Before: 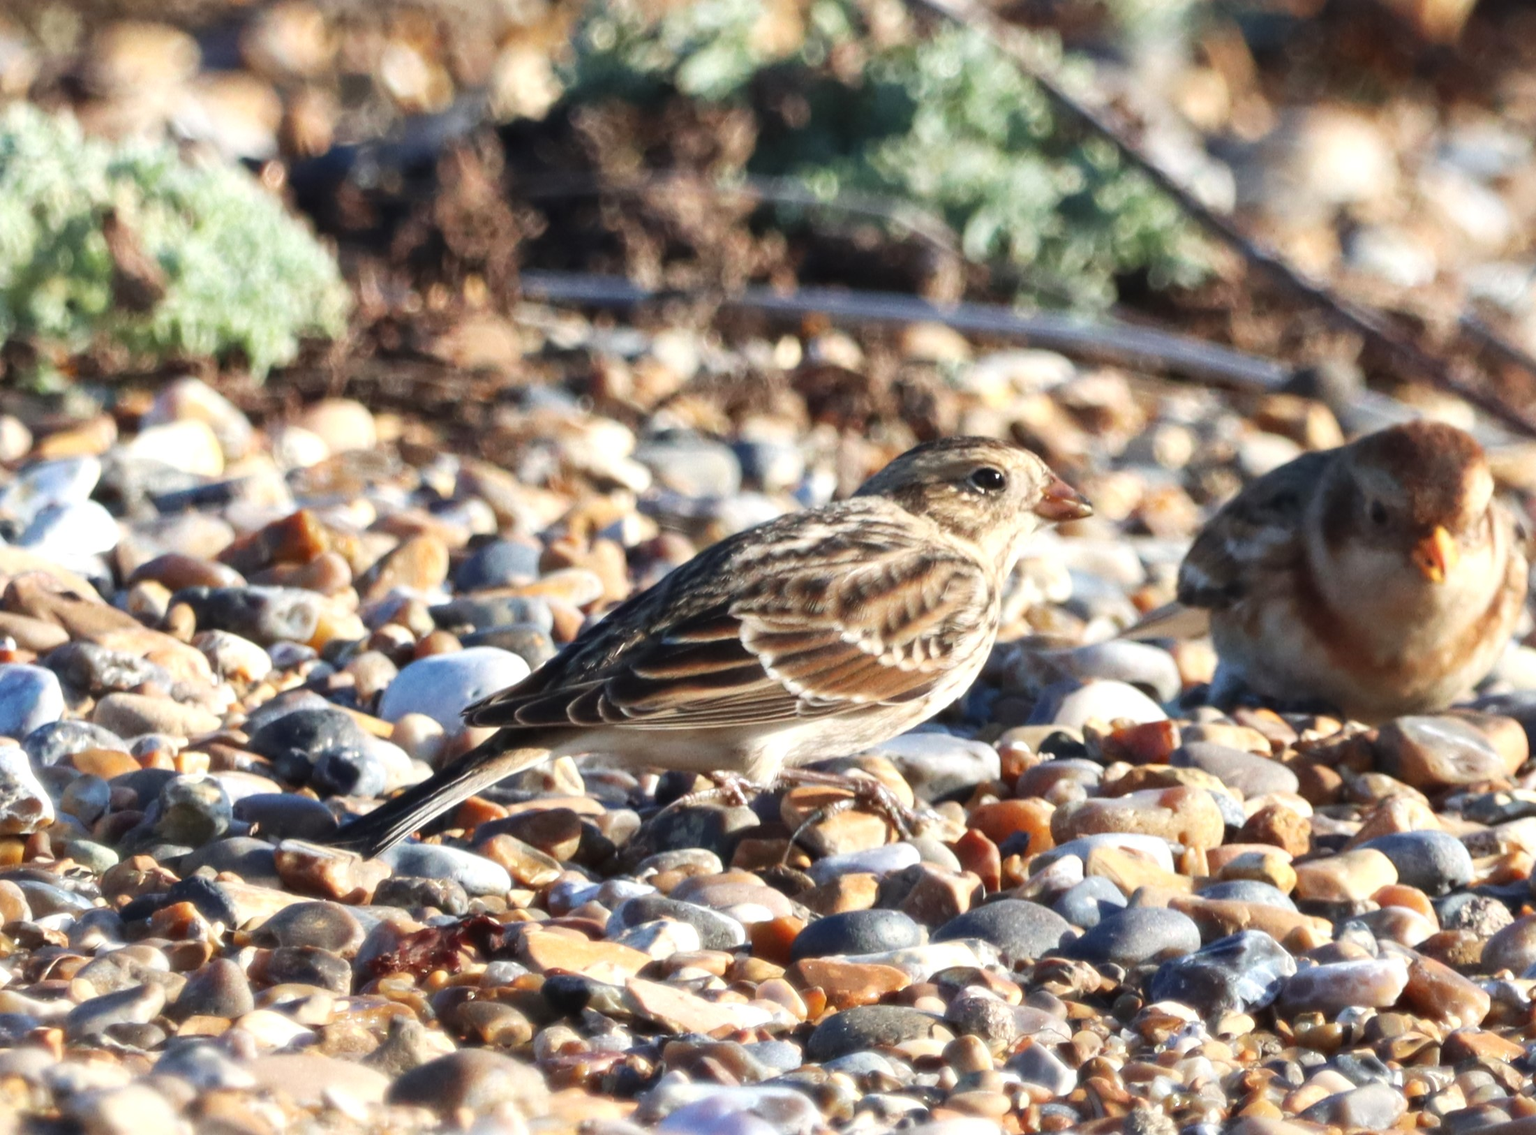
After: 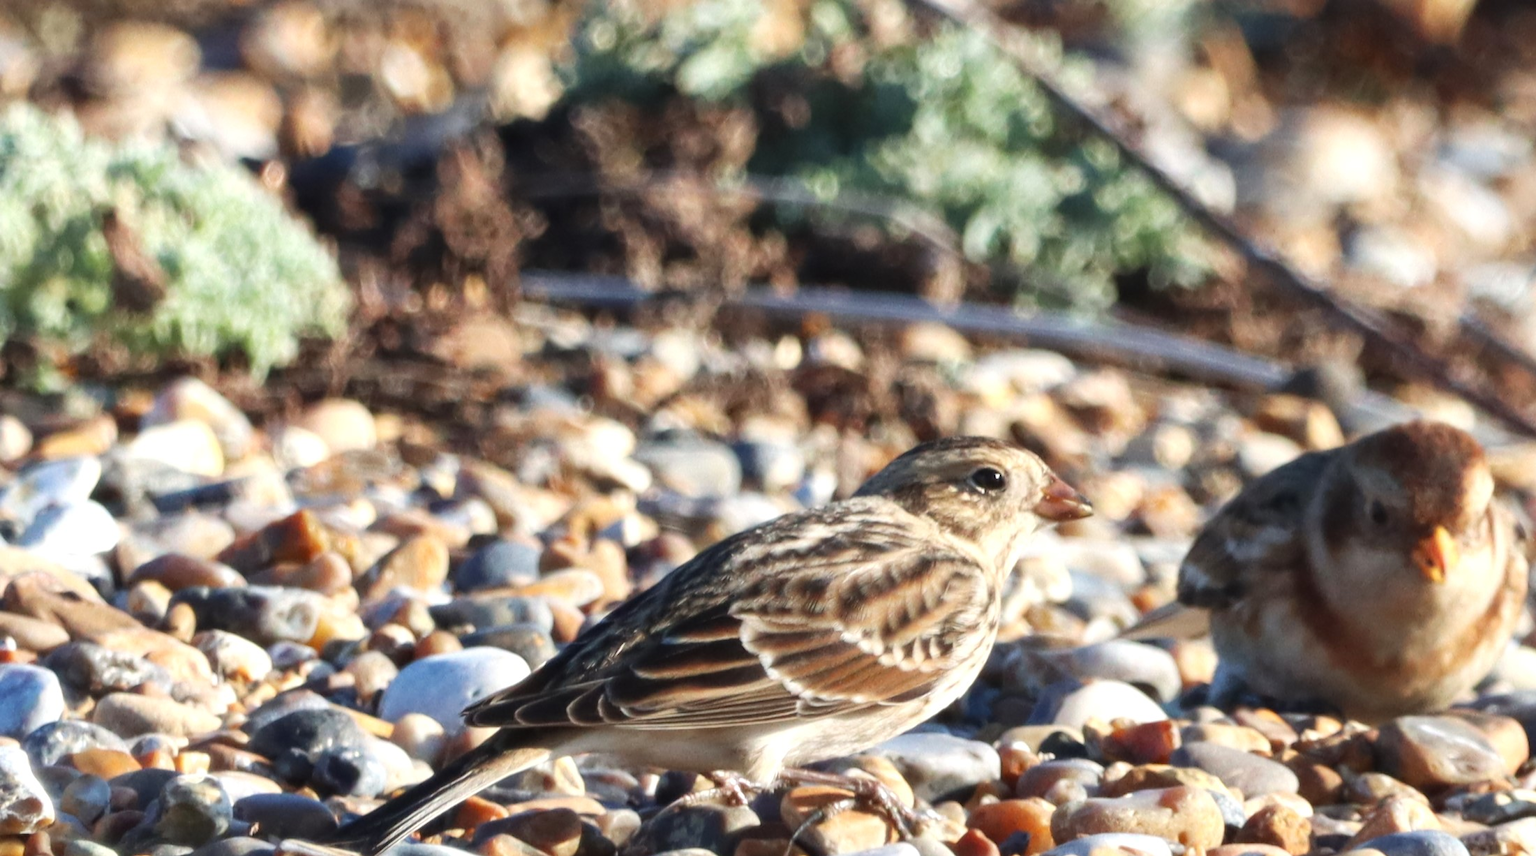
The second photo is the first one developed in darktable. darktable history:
crop: bottom 24.422%
